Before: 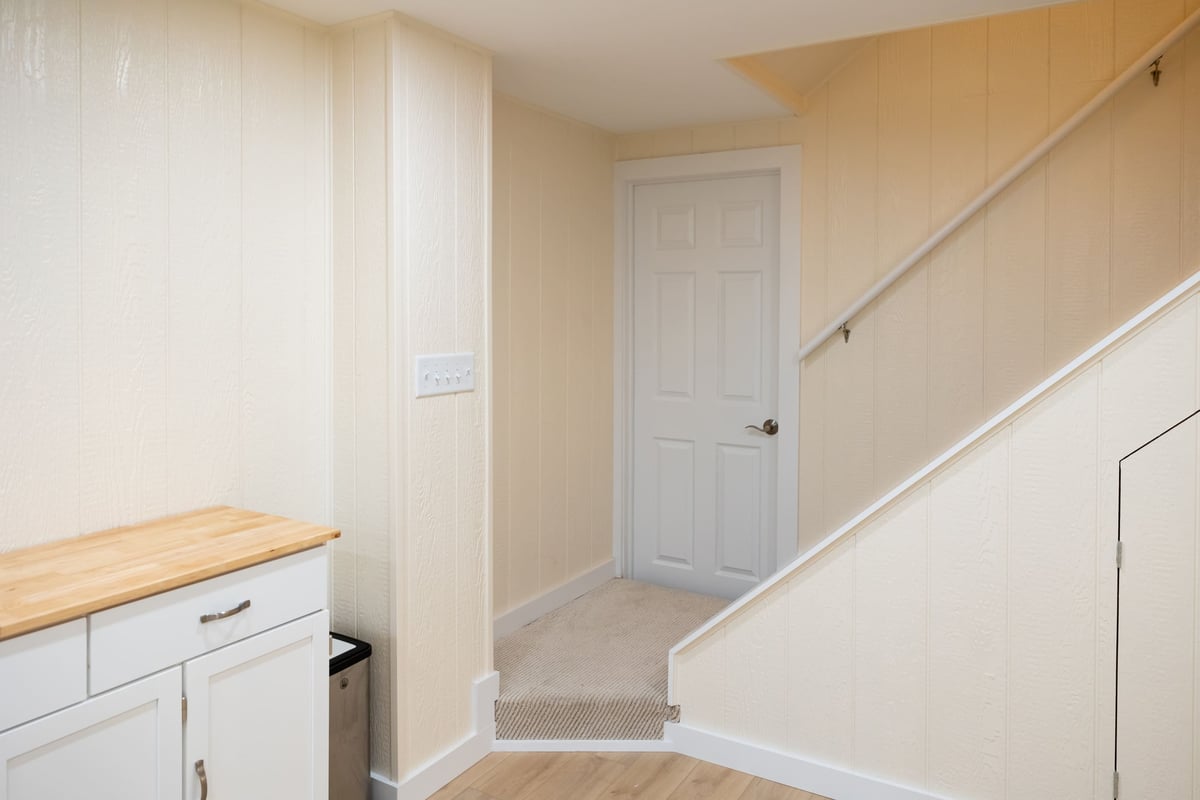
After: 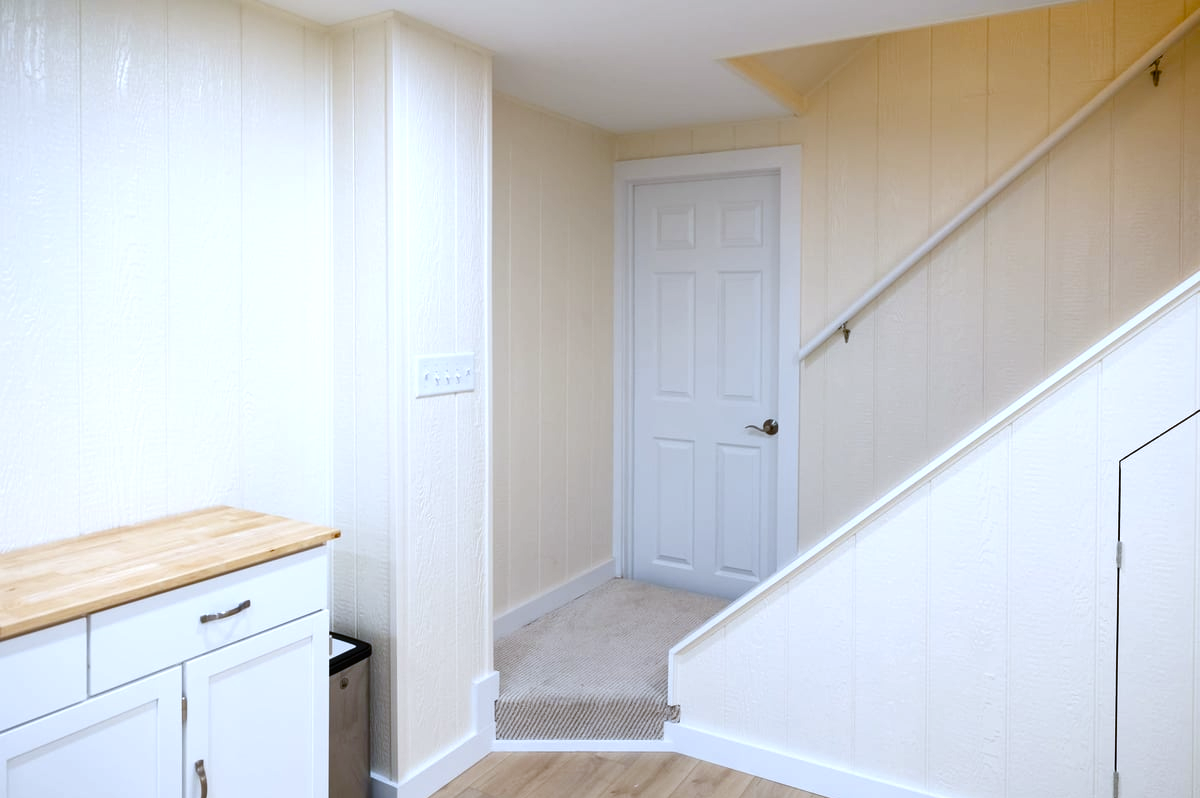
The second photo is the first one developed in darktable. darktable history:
white balance: red 0.926, green 1.003, blue 1.133
color balance rgb: perceptual saturation grading › highlights -29.58%, perceptual saturation grading › mid-tones 29.47%, perceptual saturation grading › shadows 59.73%, perceptual brilliance grading › global brilliance -17.79%, perceptual brilliance grading › highlights 28.73%, global vibrance 15.44%
crop: top 0.05%, bottom 0.098%
